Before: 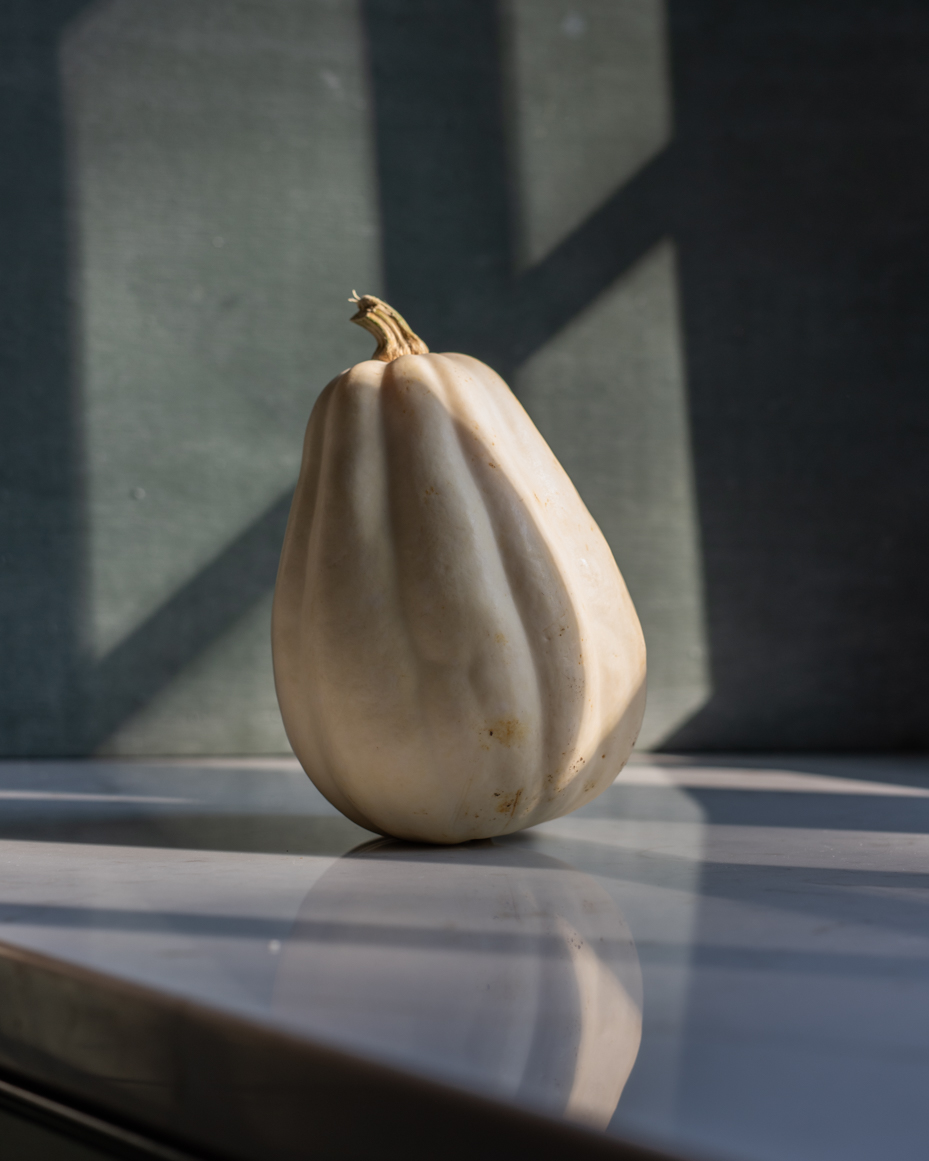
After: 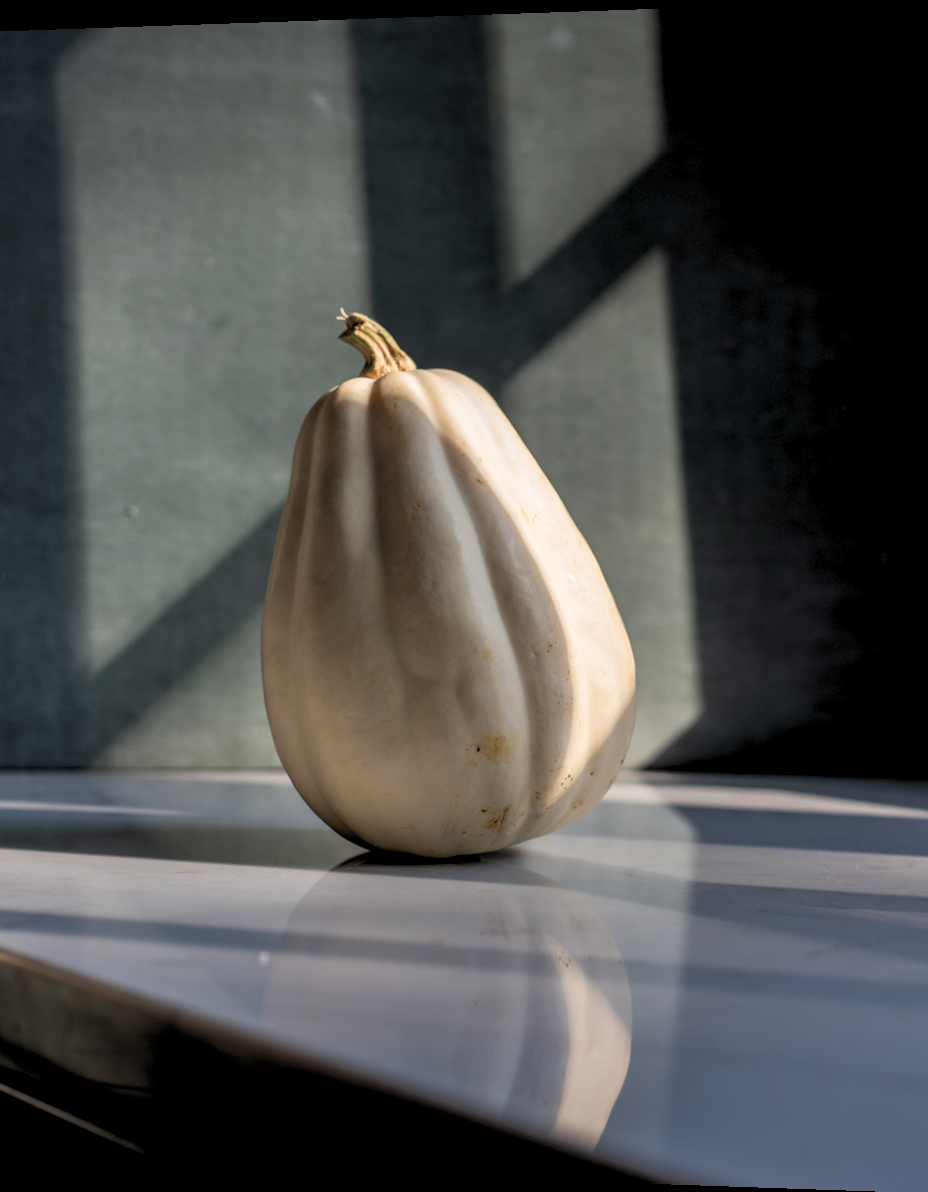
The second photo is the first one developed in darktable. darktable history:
rotate and perspective: lens shift (horizontal) -0.055, automatic cropping off
contrast brightness saturation: contrast 0.05
rgb levels: levels [[0.013, 0.434, 0.89], [0, 0.5, 1], [0, 0.5, 1]]
